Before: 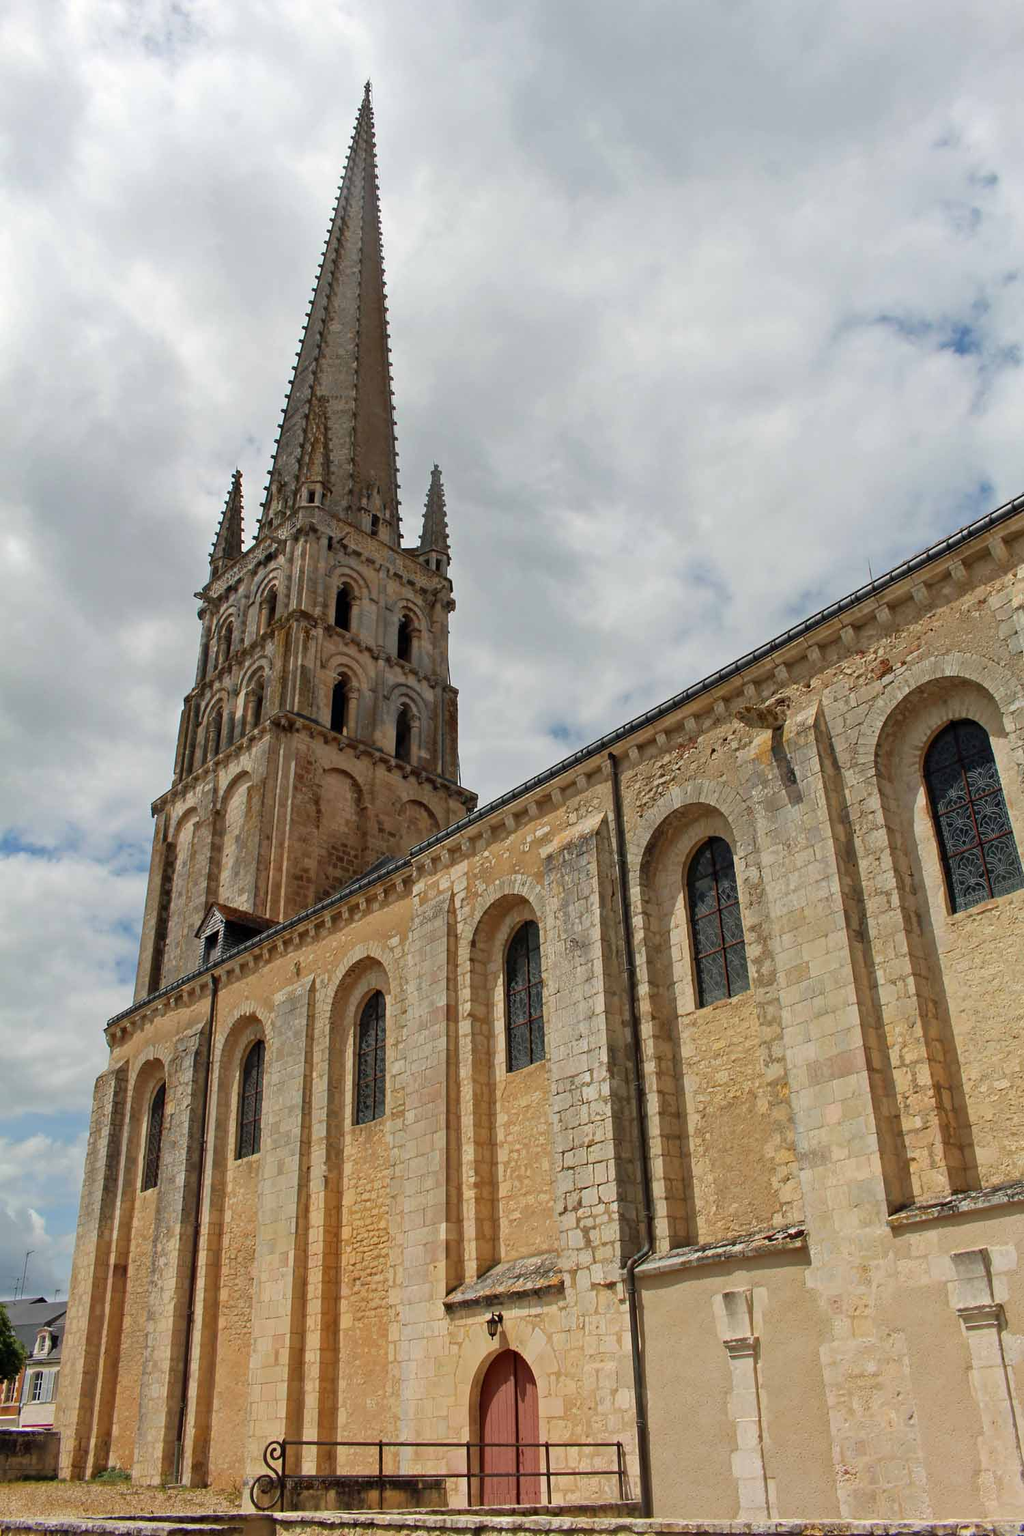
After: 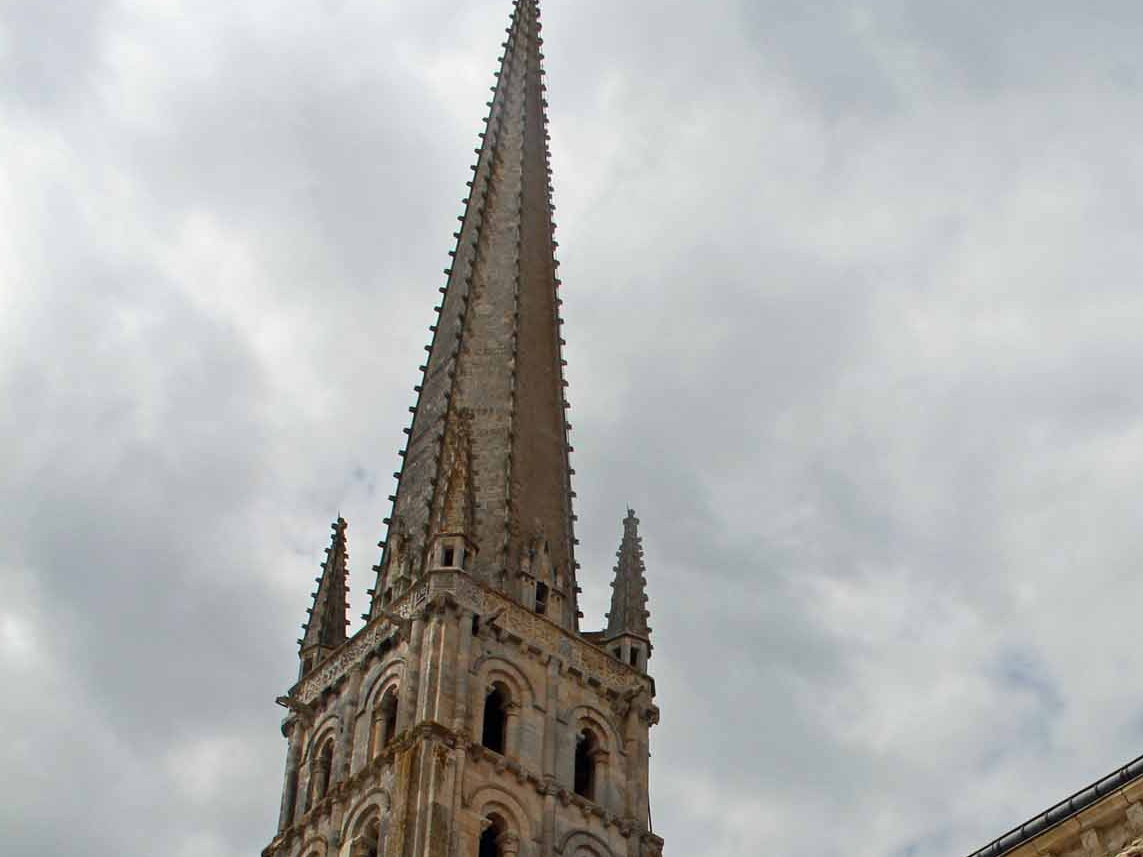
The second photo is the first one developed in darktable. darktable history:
crop: left 0.579%, top 7.627%, right 23.167%, bottom 54.275%
